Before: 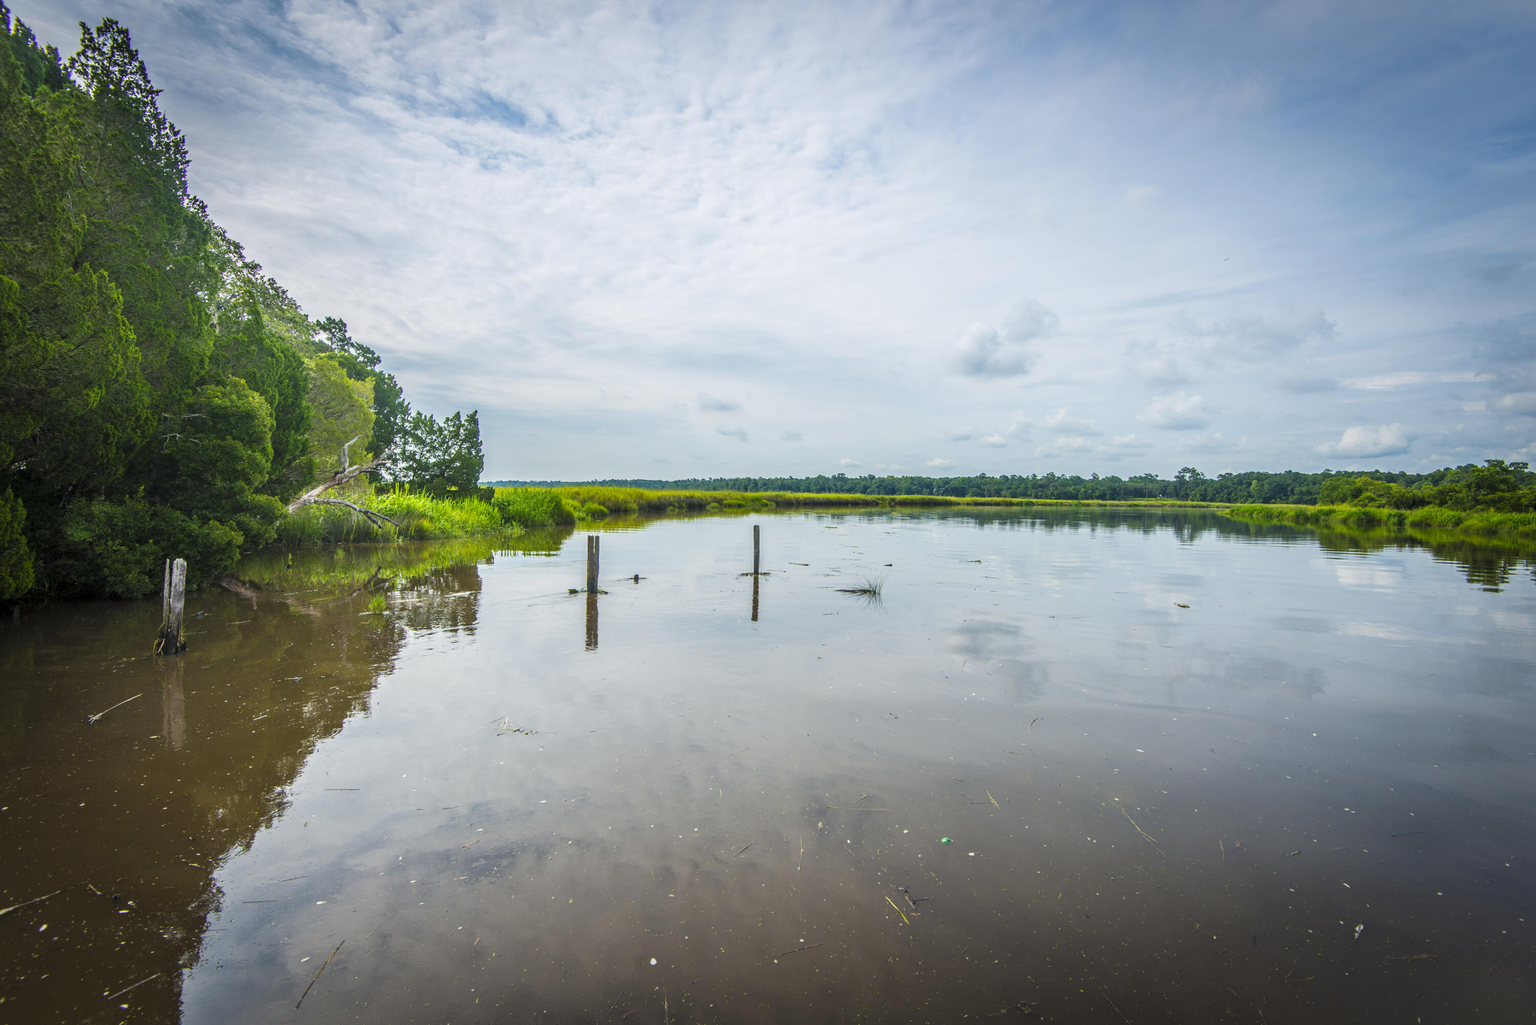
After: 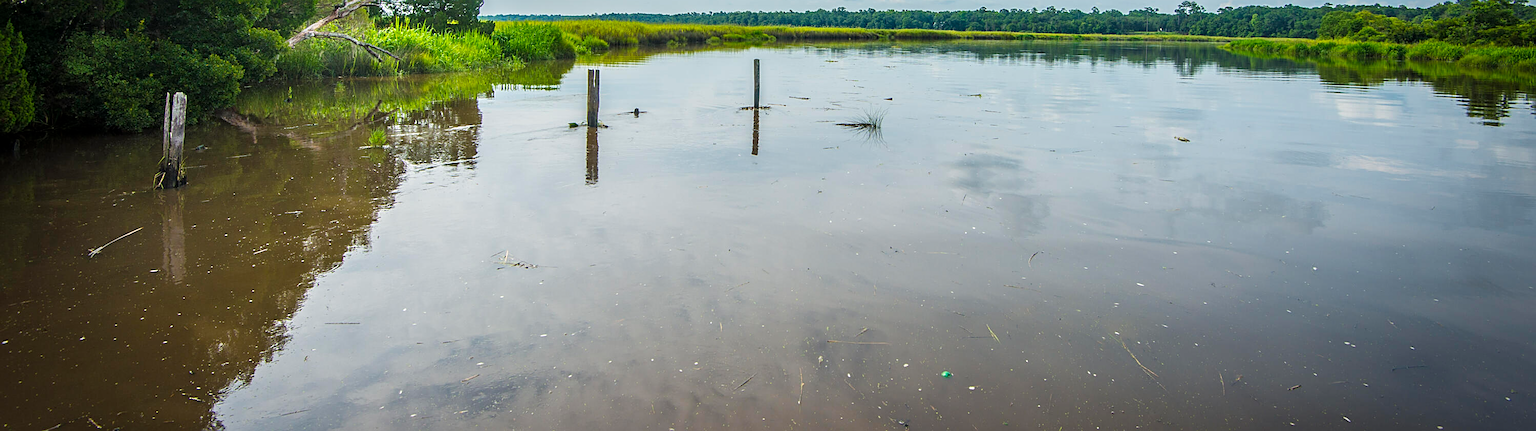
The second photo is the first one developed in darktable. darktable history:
sharpen: amount 0.6
crop: top 45.551%, bottom 12.262%
